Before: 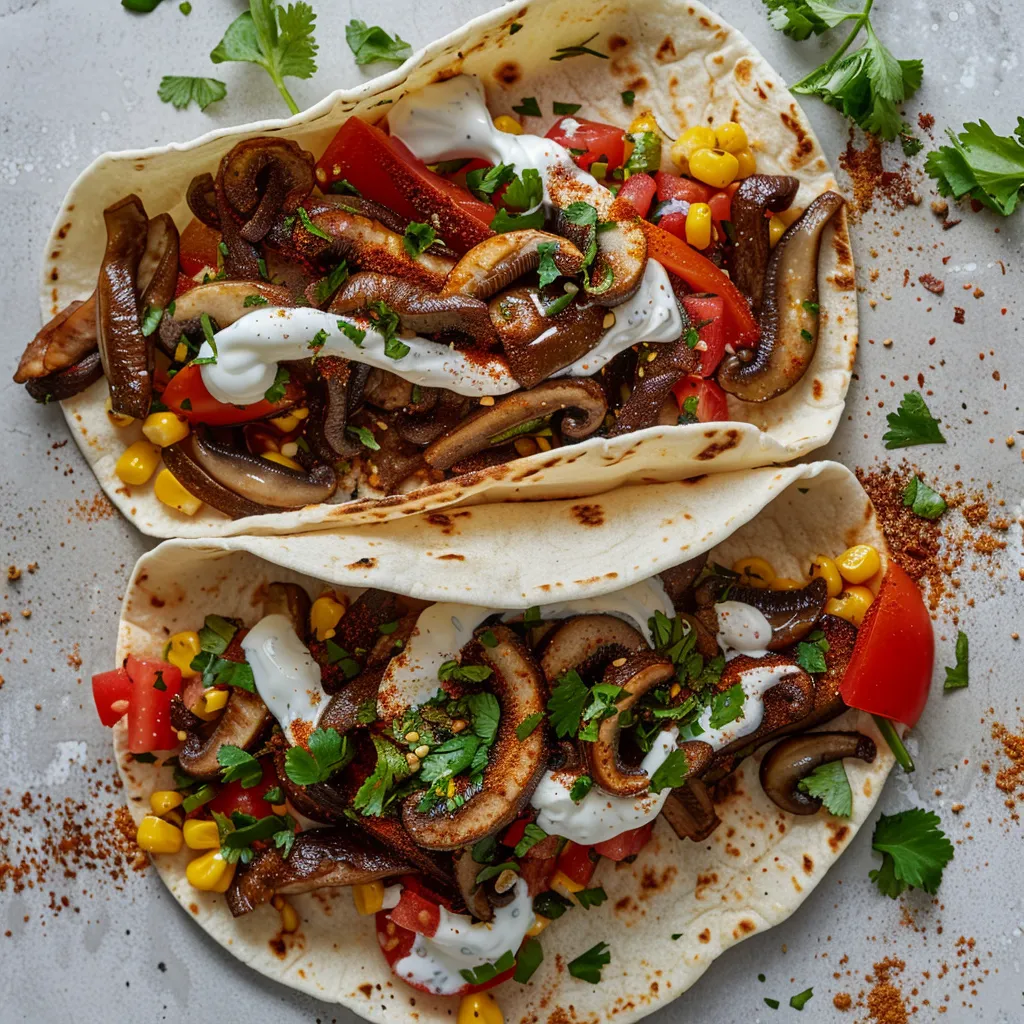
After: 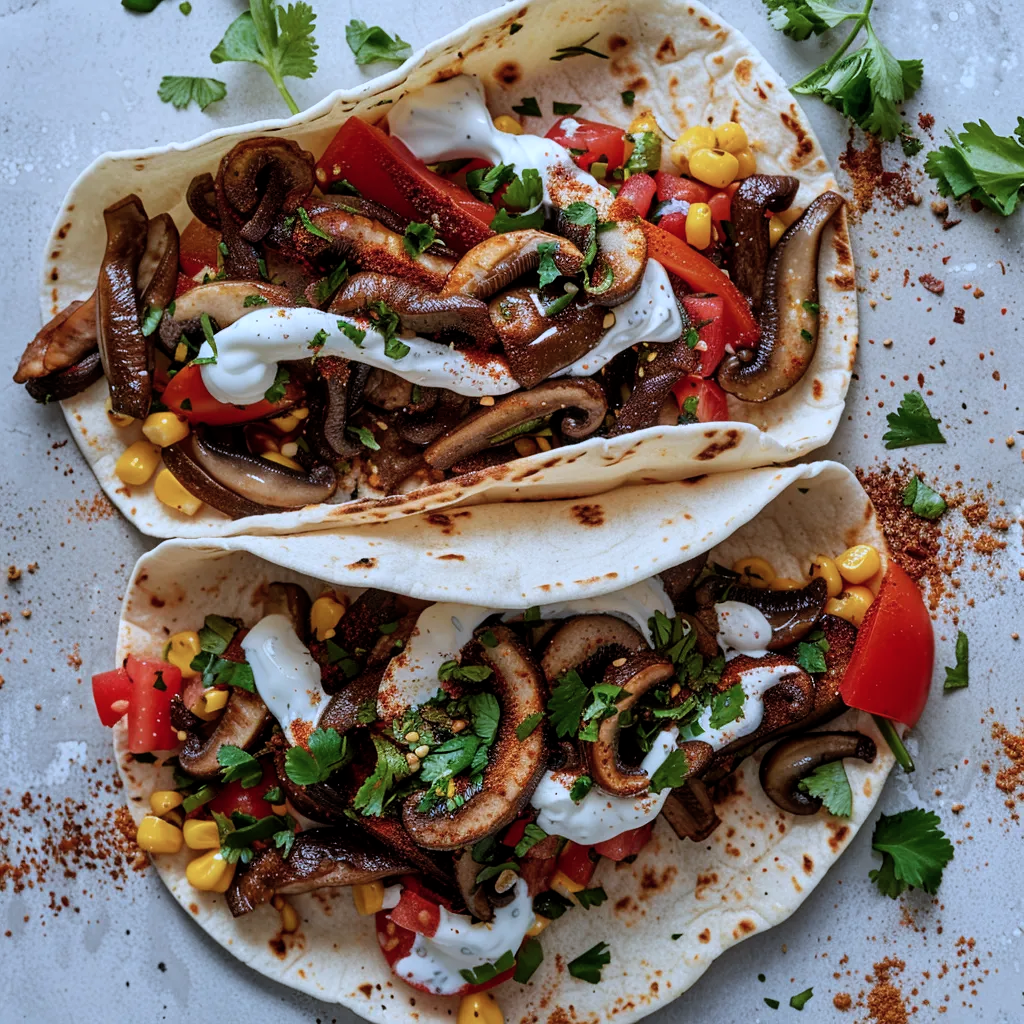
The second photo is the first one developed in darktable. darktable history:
filmic rgb: black relative exposure -12.78 EV, white relative exposure 2.8 EV, threshold 3 EV, structure ↔ texture 99.28%, target black luminance 0%, hardness 8.62, latitude 70.34%, contrast 1.136, shadows ↔ highlights balance -0.573%, enable highlight reconstruction true
color correction: highlights a* -2.15, highlights b* -18.53
